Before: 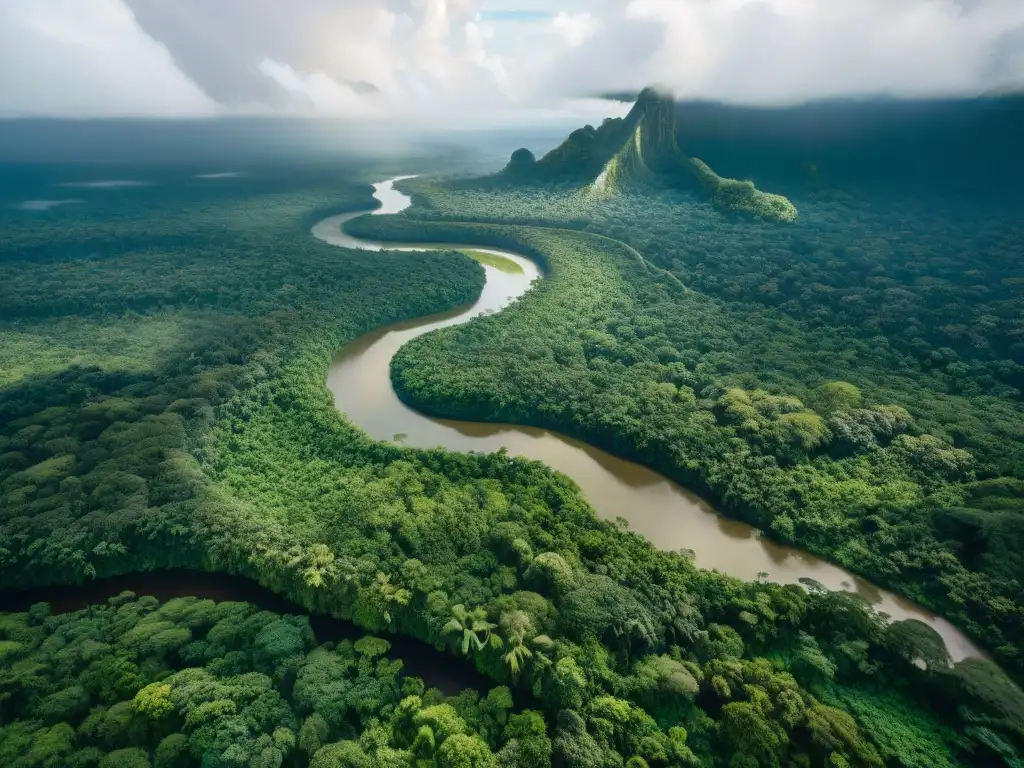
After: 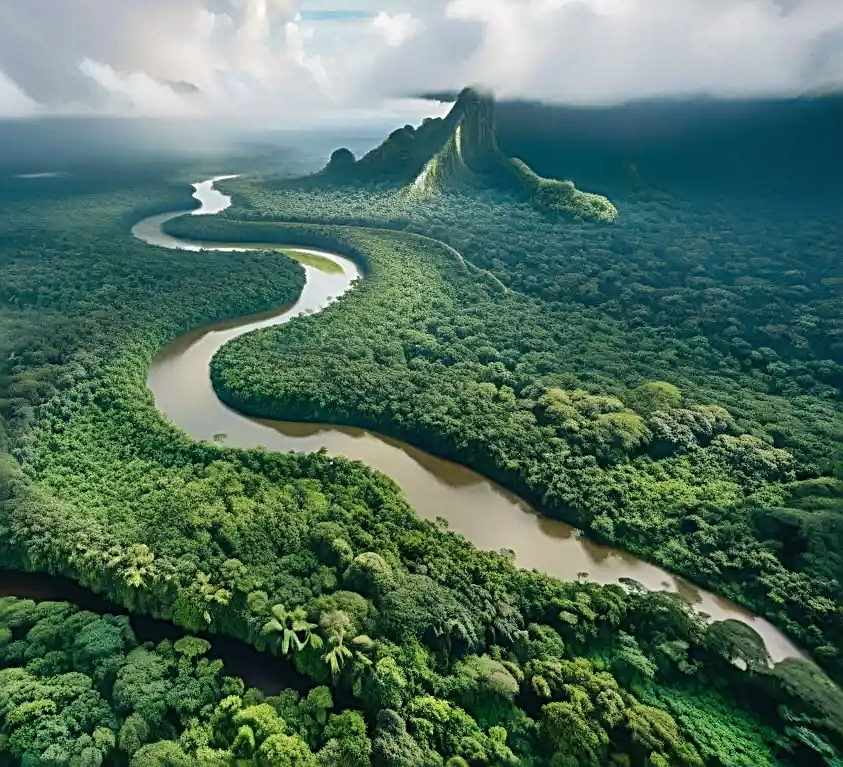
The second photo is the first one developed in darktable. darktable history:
sharpen: radius 2.985, amount 0.761
crop: left 17.67%, bottom 0.038%
shadows and highlights: soften with gaussian
